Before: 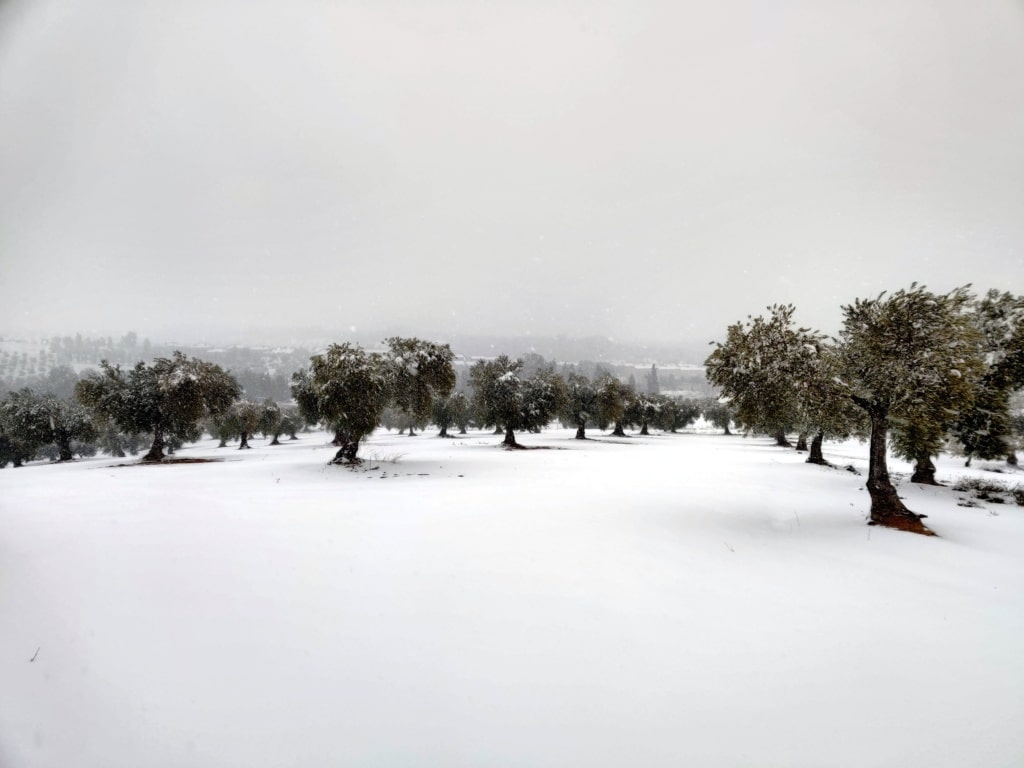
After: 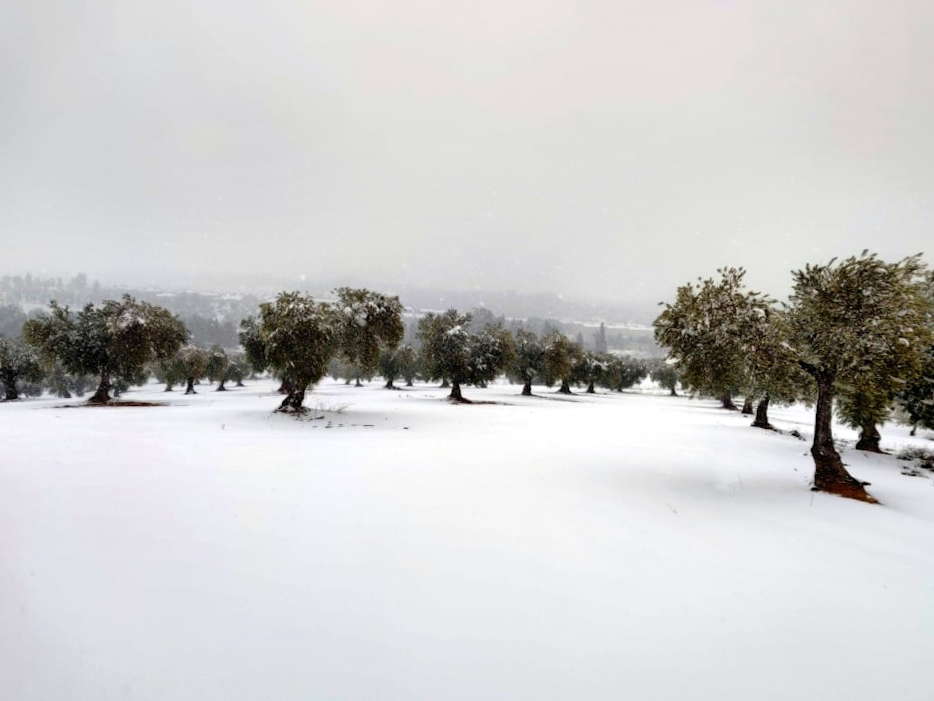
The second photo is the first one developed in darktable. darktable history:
contrast brightness saturation: saturation 0.099
crop and rotate: angle -1.9°, left 3.131%, top 4.158%, right 1.619%, bottom 0.544%
velvia: on, module defaults
